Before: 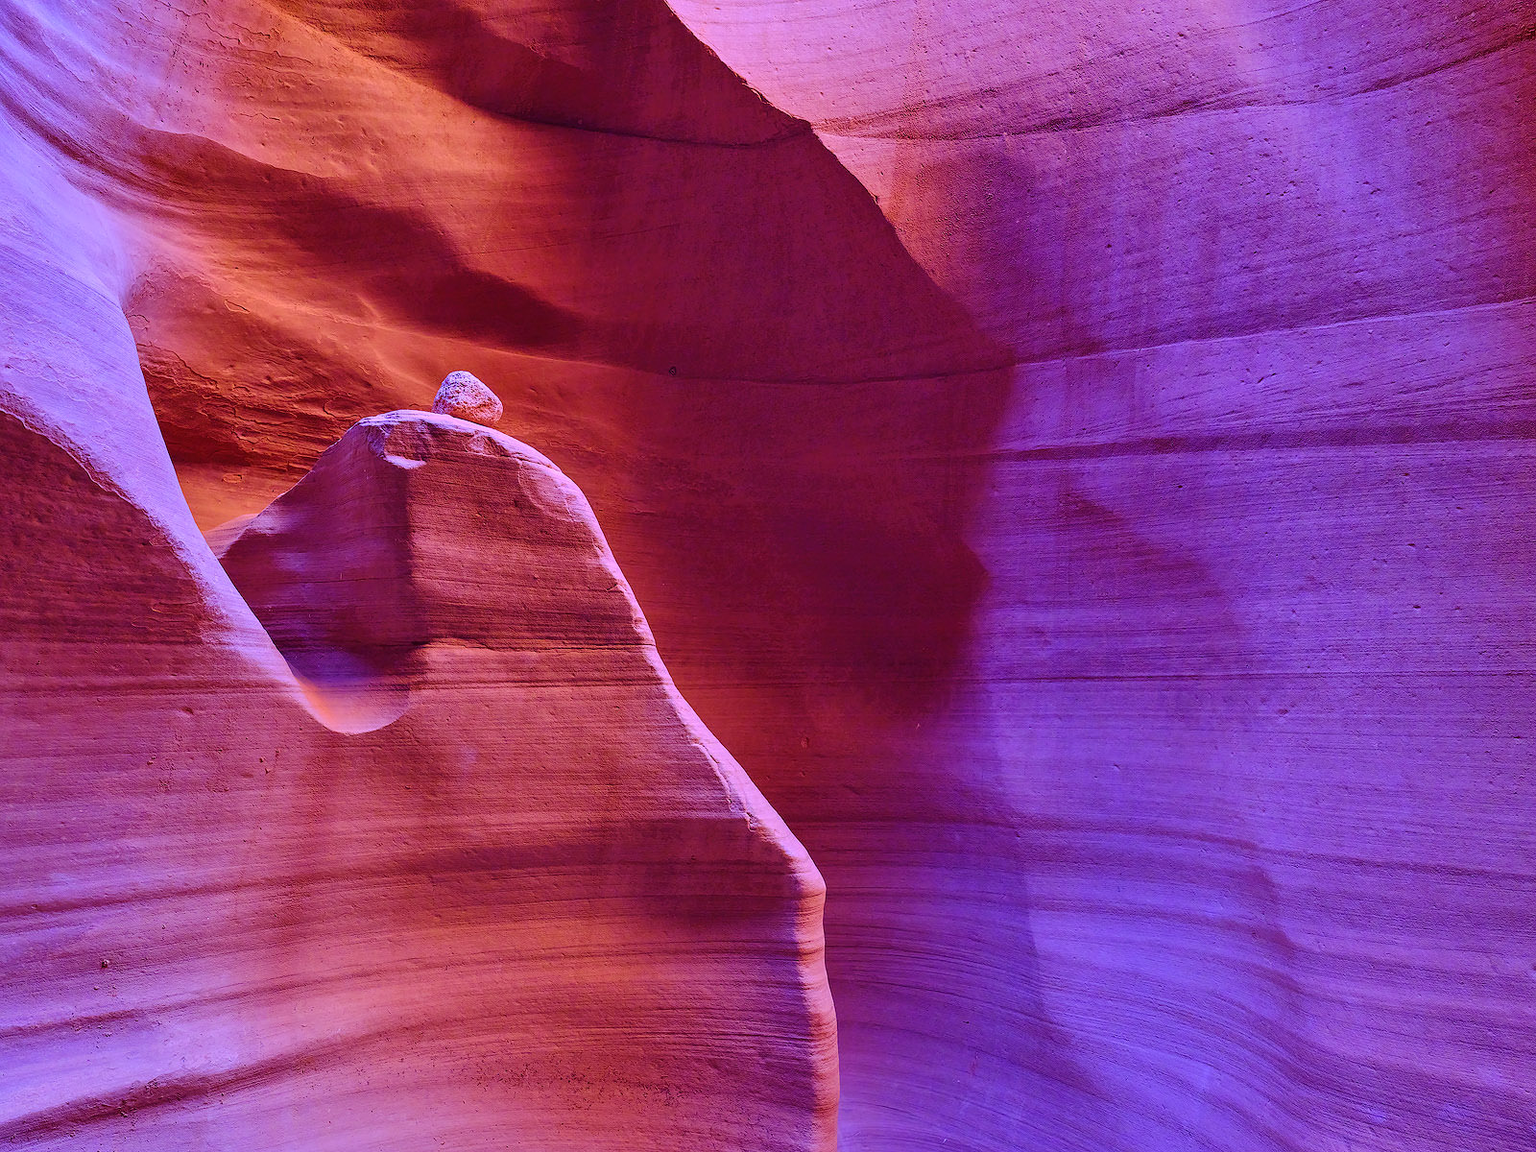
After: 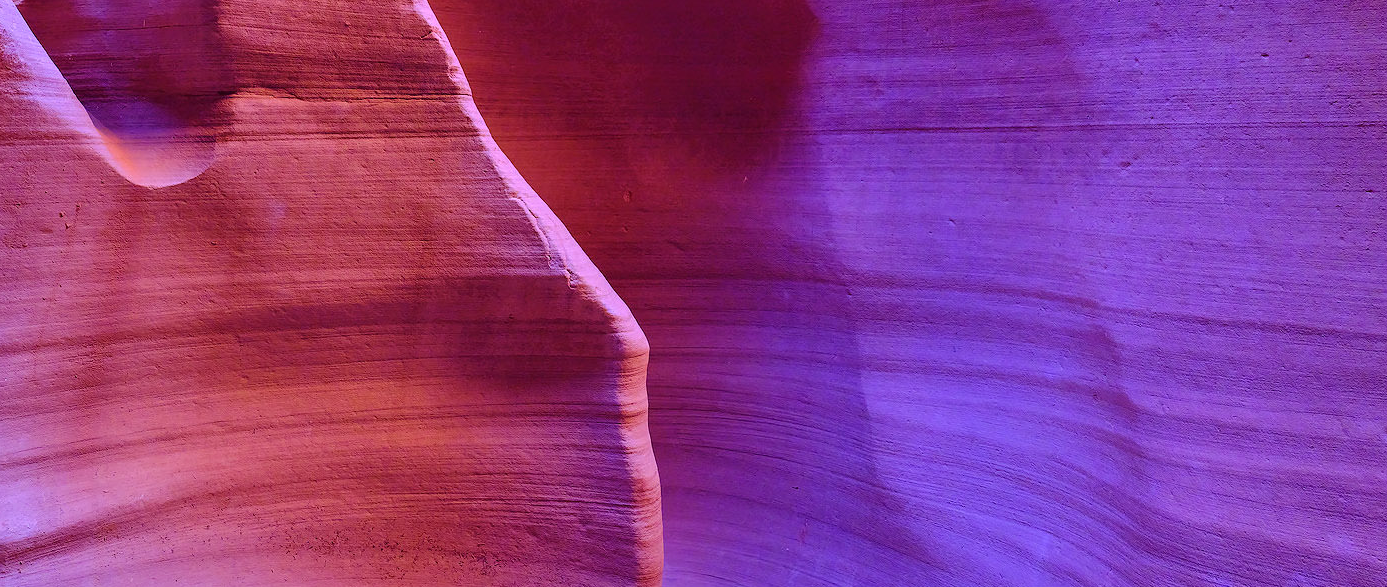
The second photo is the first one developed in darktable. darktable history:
crop and rotate: left 13.306%, top 48.129%, bottom 2.928%
tone equalizer: on, module defaults
